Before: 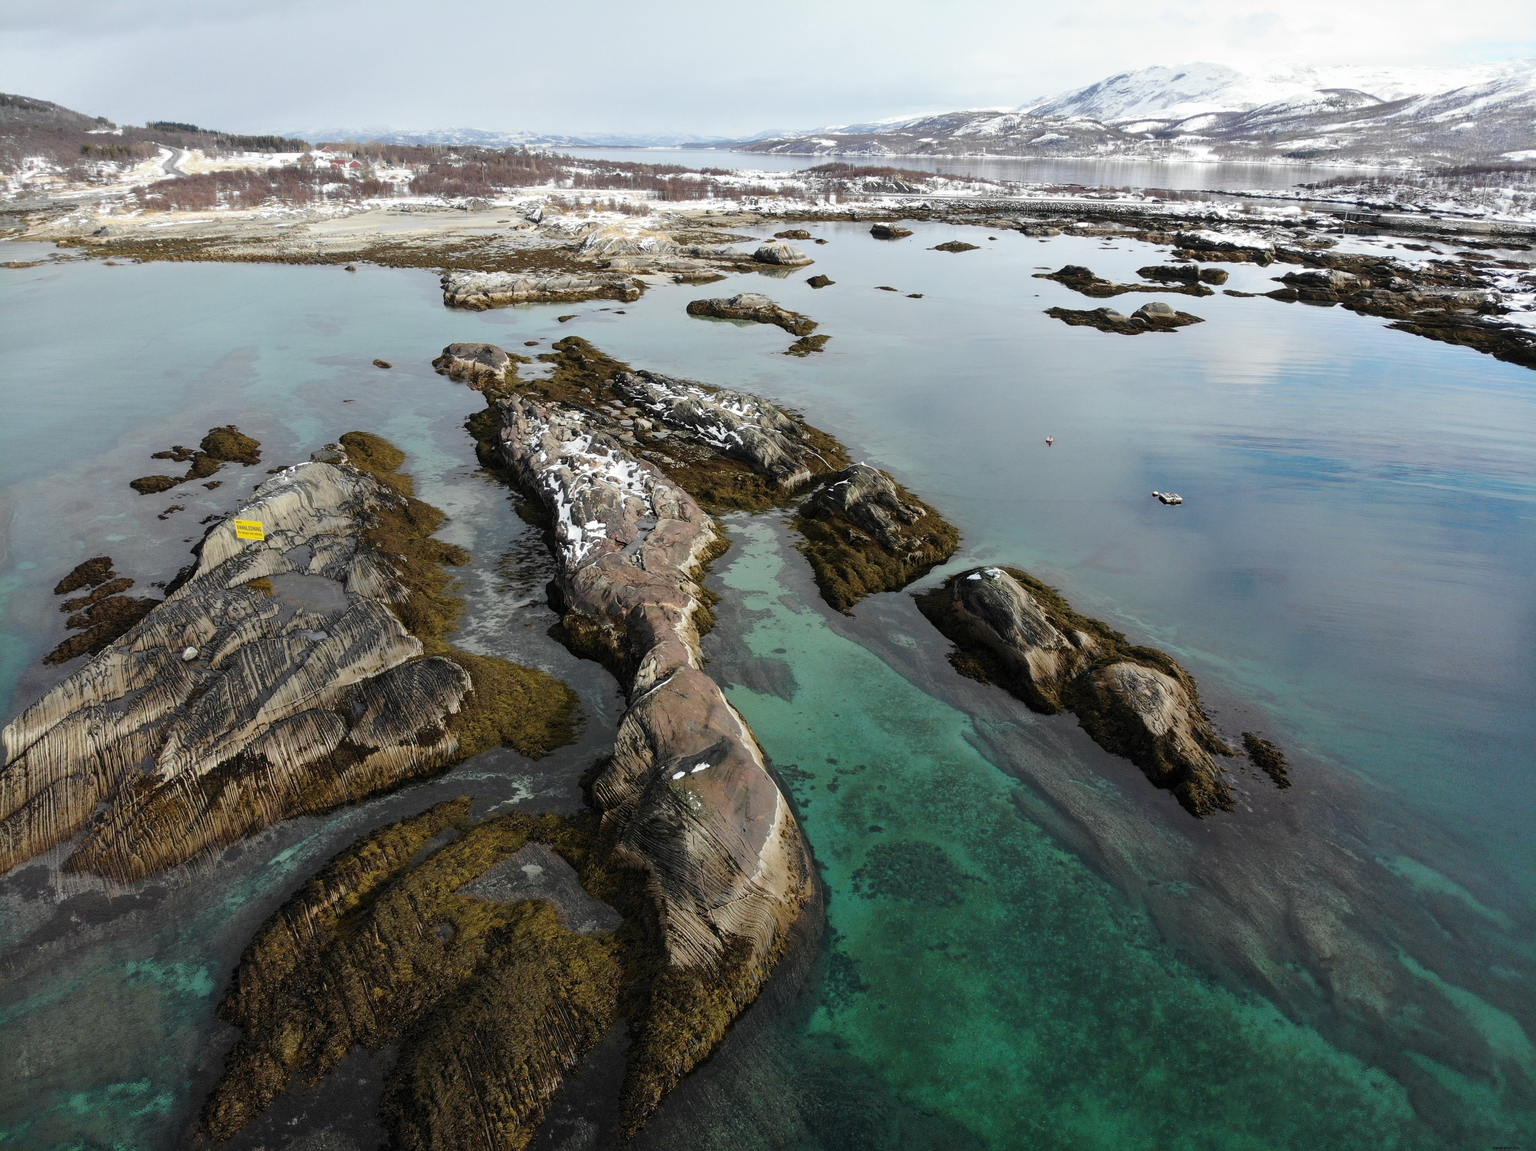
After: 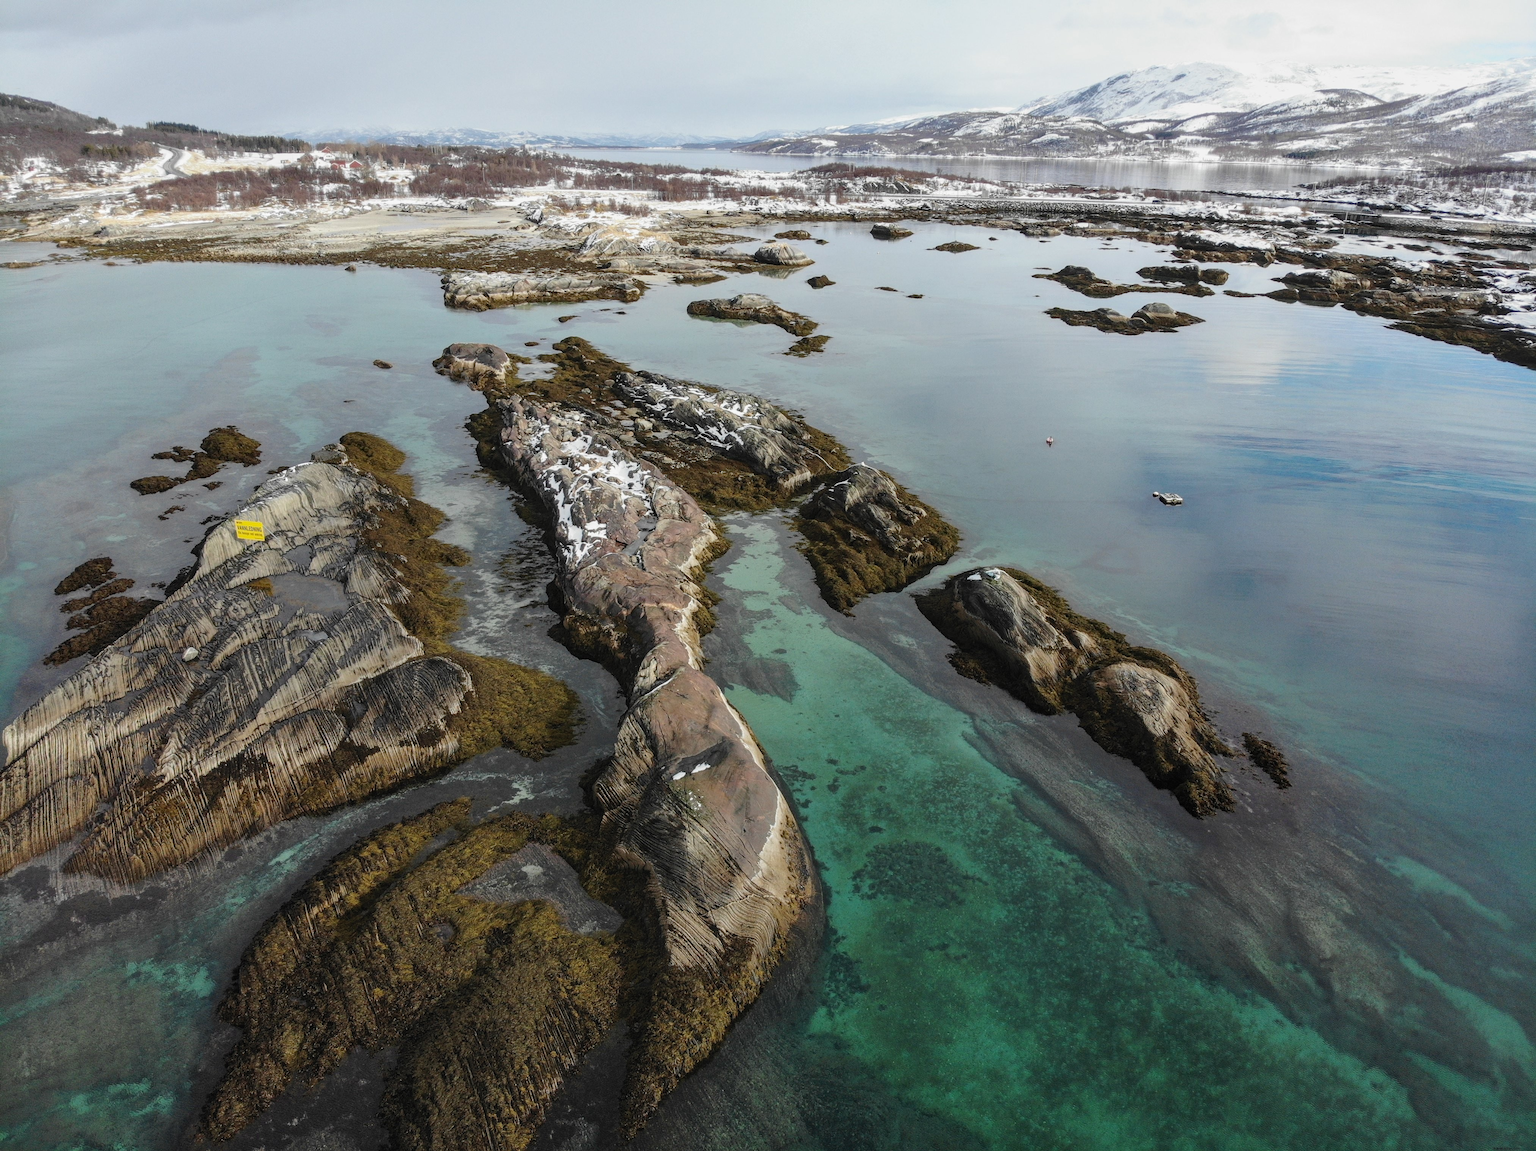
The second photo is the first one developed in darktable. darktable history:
rotate and perspective: crop left 0, crop top 0
contrast brightness saturation: contrast -0.11
local contrast: on, module defaults
tone equalizer: on, module defaults
